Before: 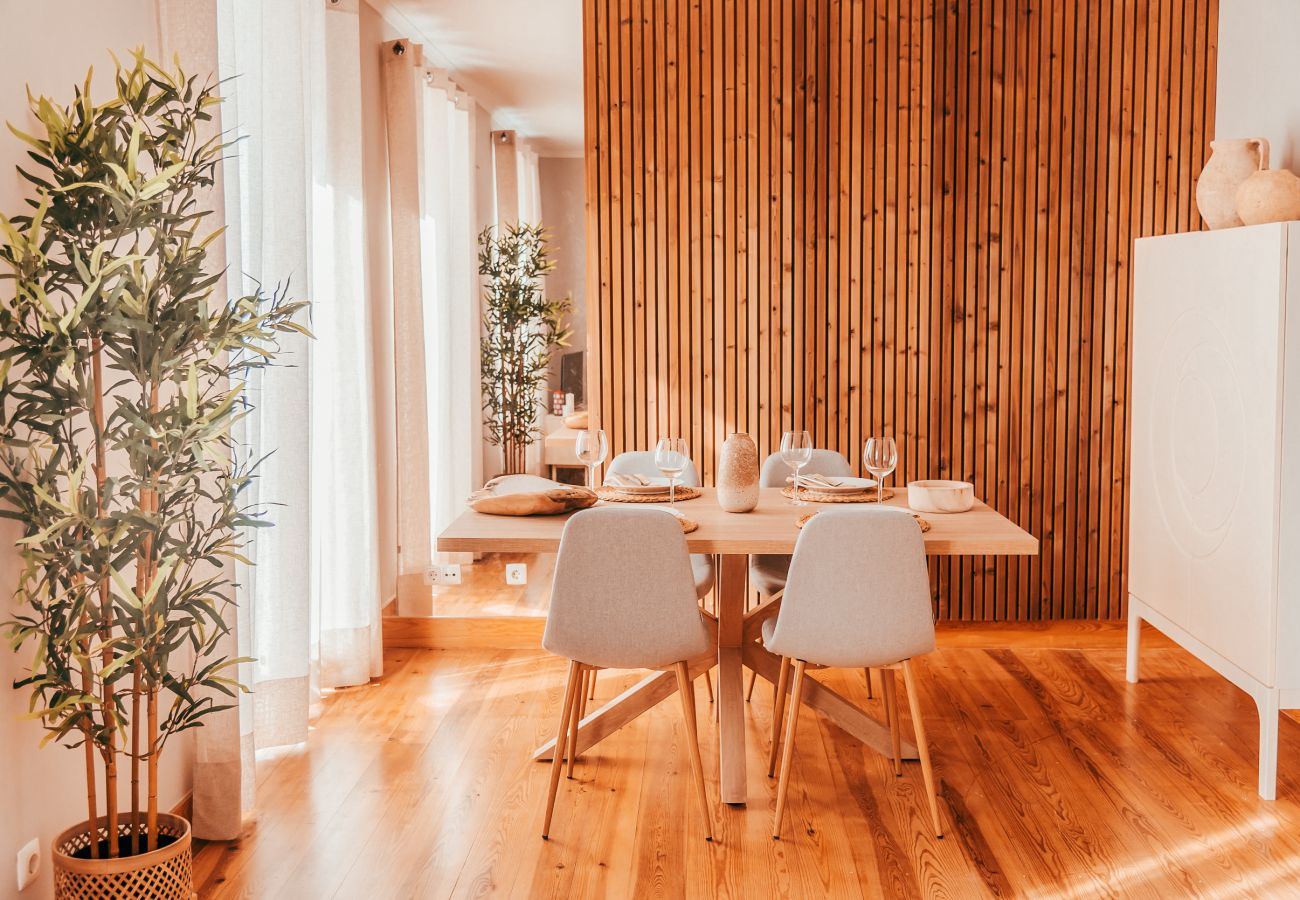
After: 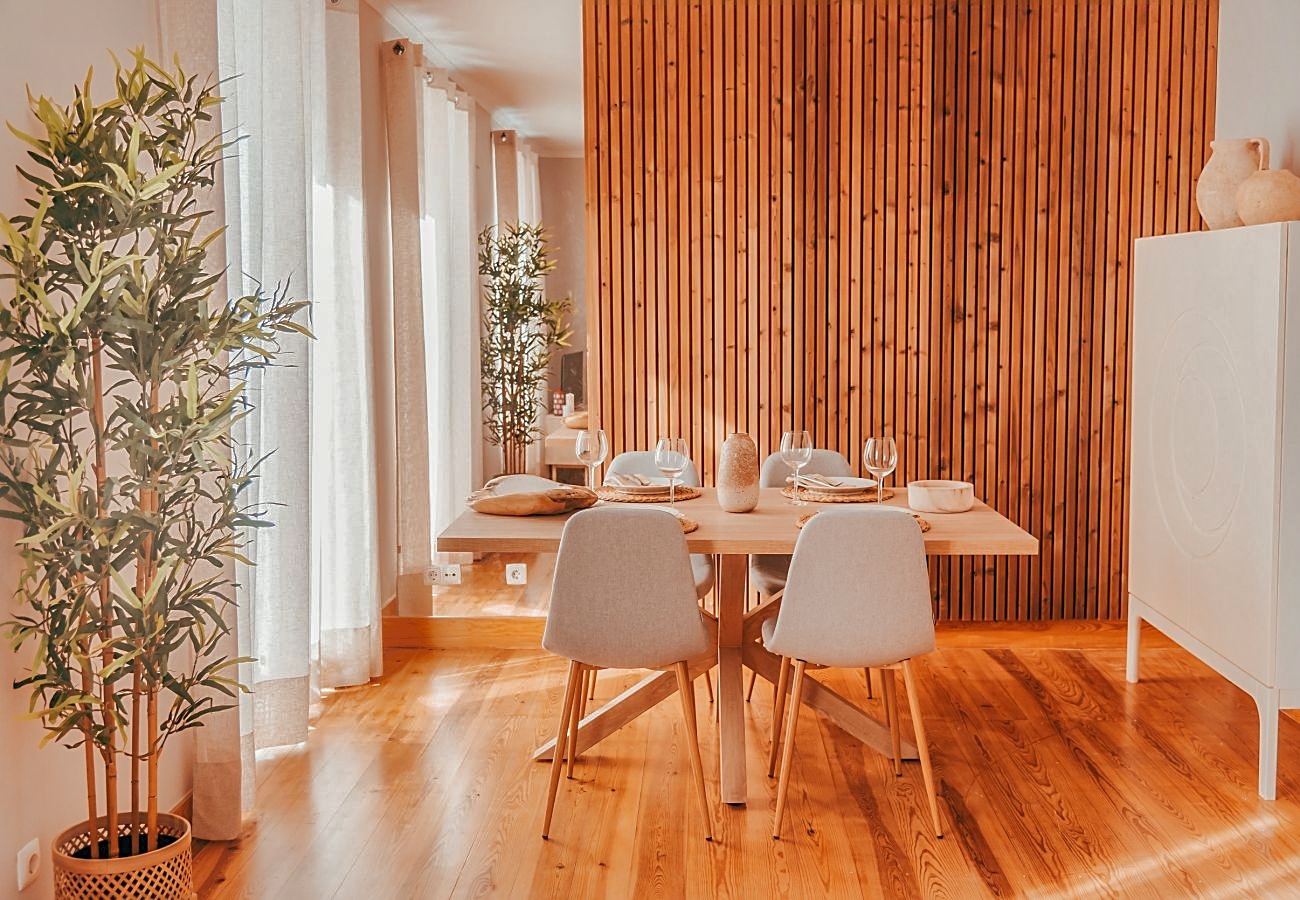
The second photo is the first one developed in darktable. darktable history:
sharpen: on, module defaults
shadows and highlights: shadows 60.82, highlights -59.77
